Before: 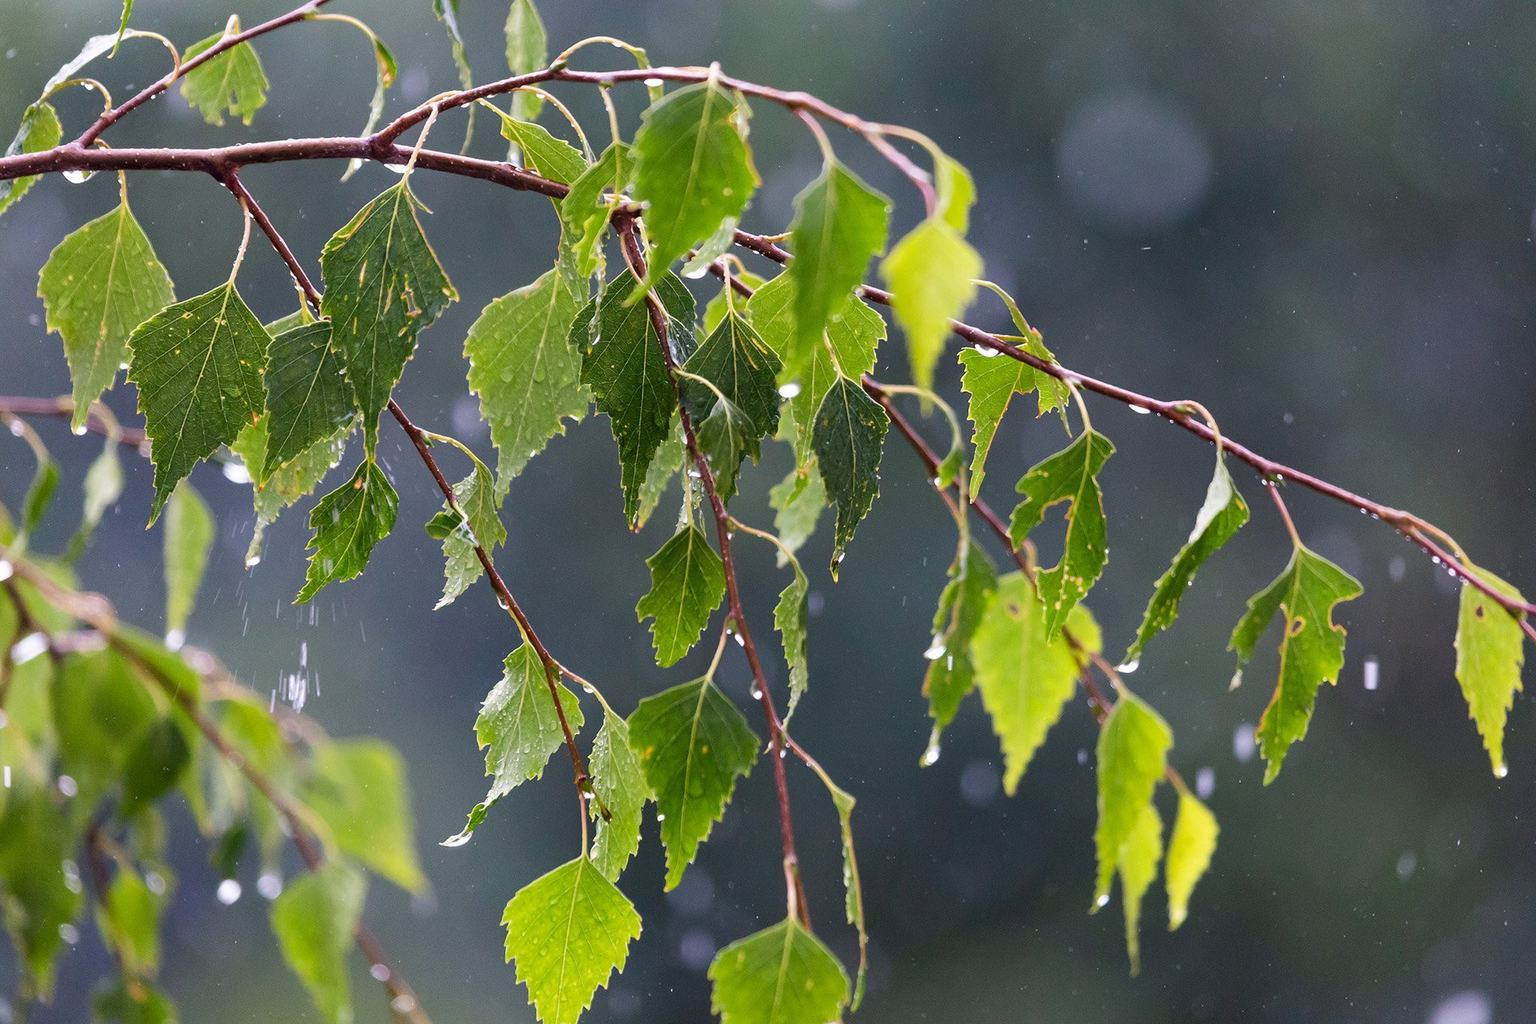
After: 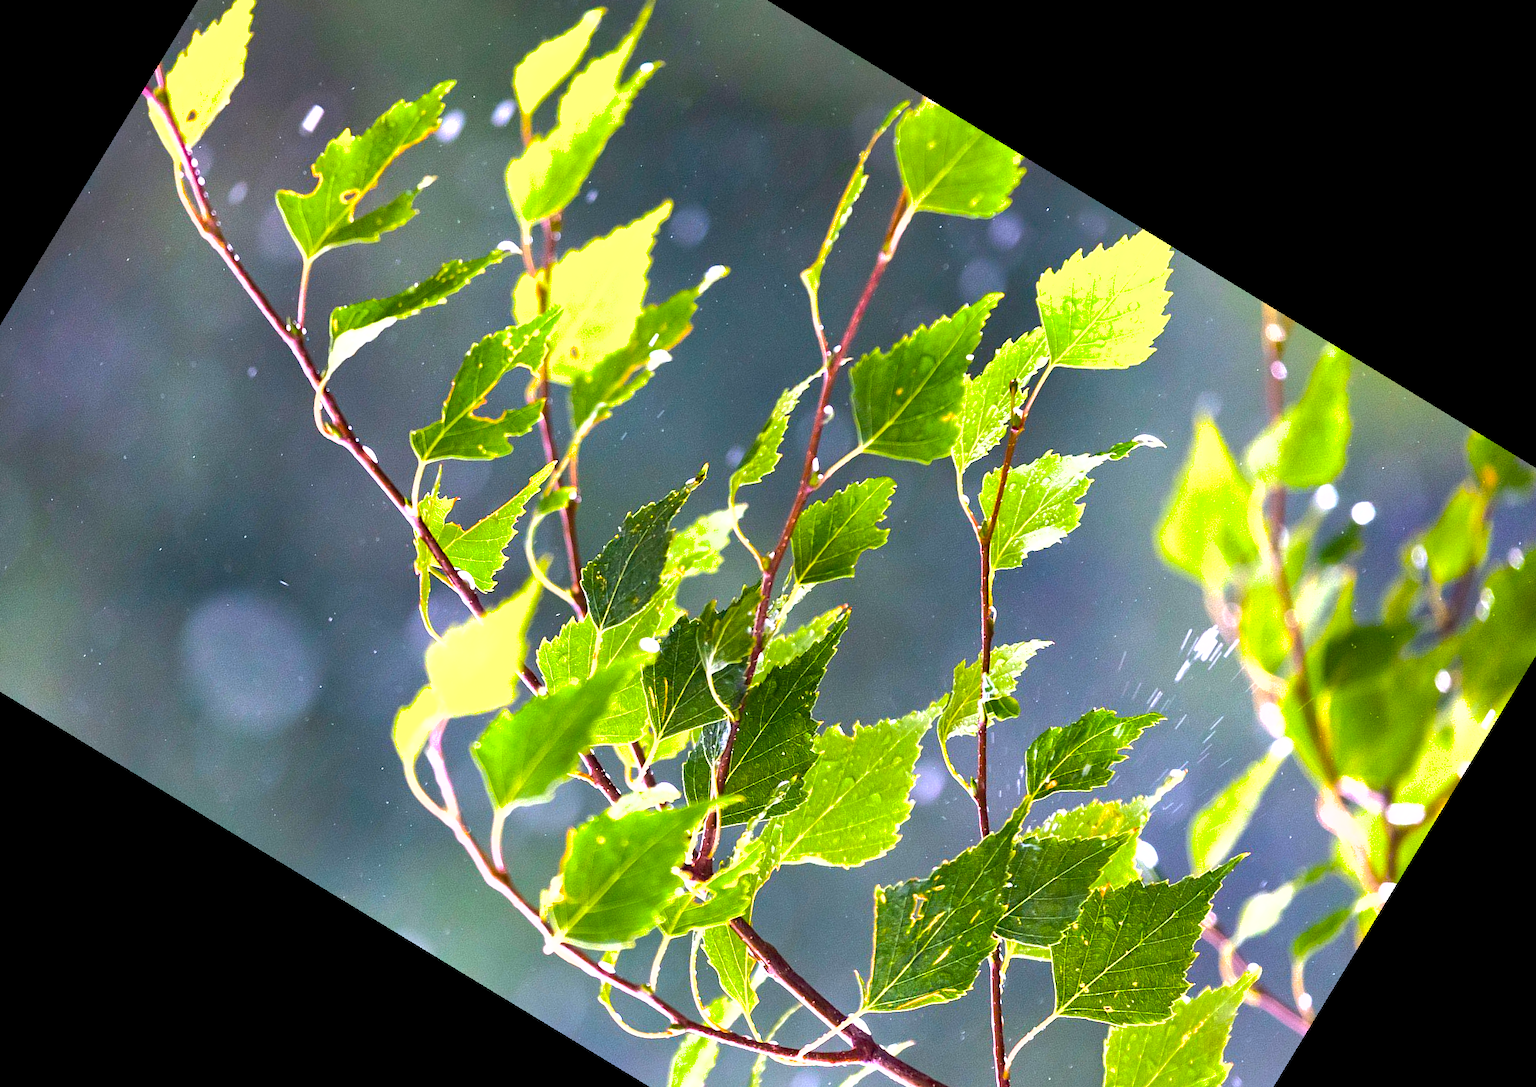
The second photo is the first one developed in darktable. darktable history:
color balance rgb: linear chroma grading › shadows -10%, linear chroma grading › global chroma 20%, perceptual saturation grading › global saturation 15%, perceptual brilliance grading › global brilliance 30%, perceptual brilliance grading › highlights 12%, perceptual brilliance grading › mid-tones 24%, global vibrance 20%
crop and rotate: angle 148.68°, left 9.111%, top 15.603%, right 4.588%, bottom 17.041%
shadows and highlights: on, module defaults
